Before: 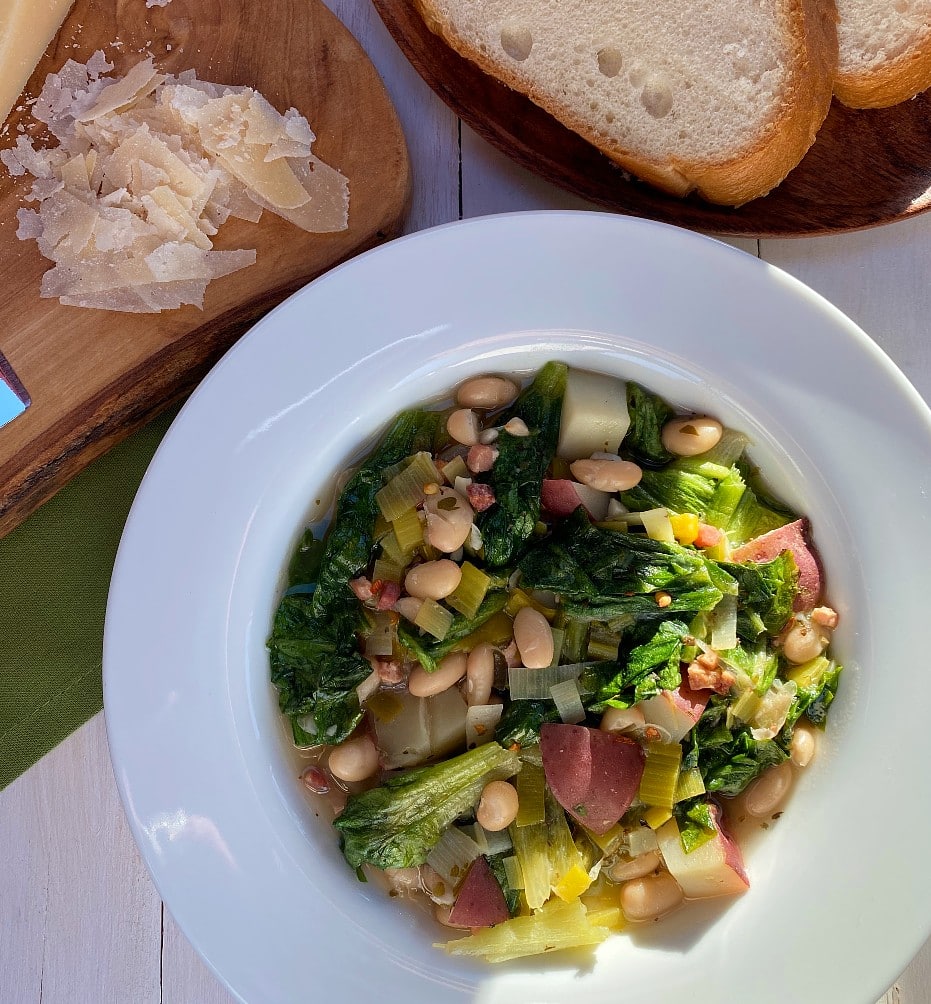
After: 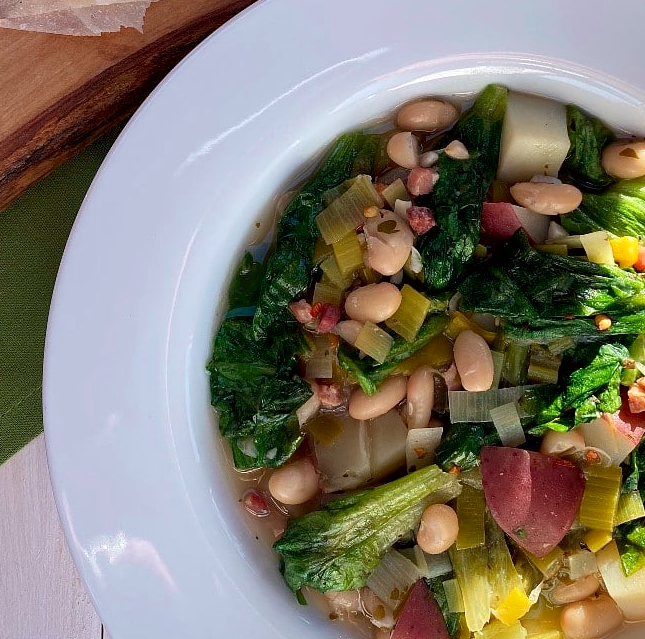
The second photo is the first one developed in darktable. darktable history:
crop: left 6.488%, top 27.668%, right 24.183%, bottom 8.656%
exposure: black level correction 0.002, exposure 0.15 EV, compensate highlight preservation false
tone curve: curves: ch0 [(0, 0) (0.253, 0.237) (1, 1)]; ch1 [(0, 0) (0.411, 0.385) (0.502, 0.506) (0.557, 0.565) (0.66, 0.683) (1, 1)]; ch2 [(0, 0) (0.394, 0.413) (0.5, 0.5) (1, 1)], color space Lab, independent channels, preserve colors none
